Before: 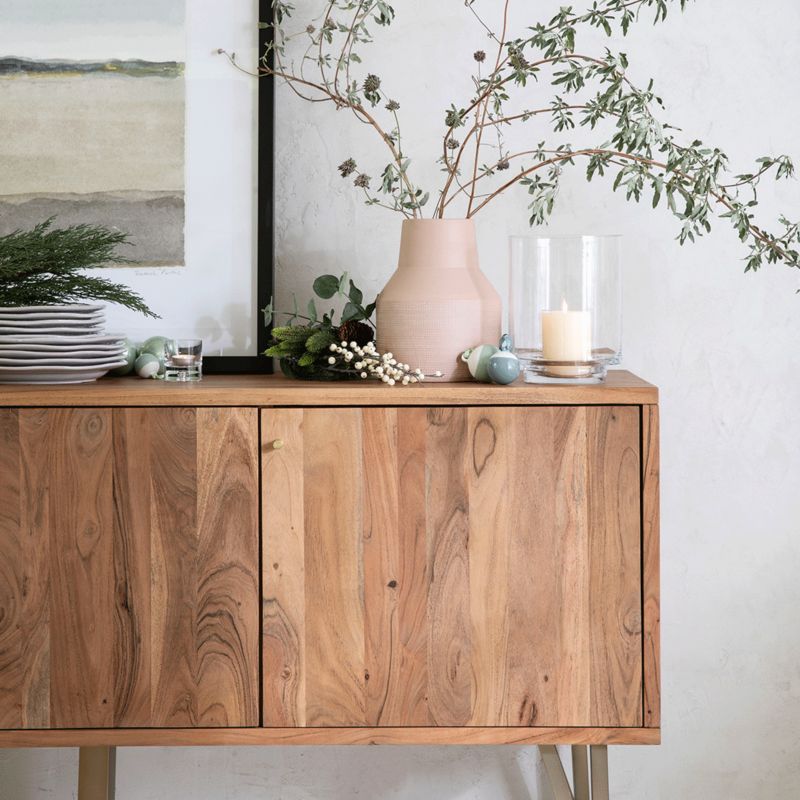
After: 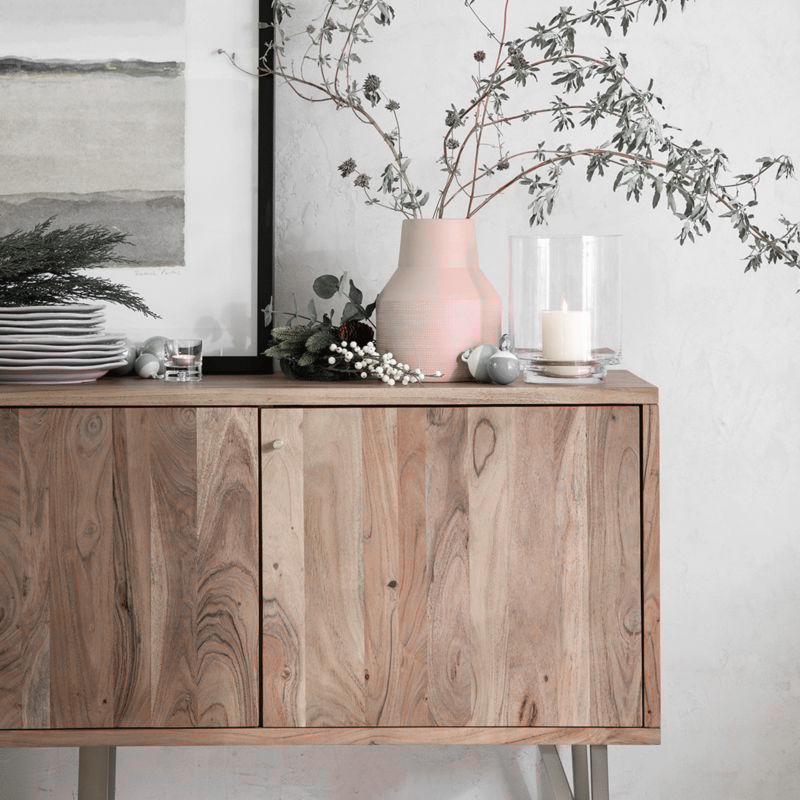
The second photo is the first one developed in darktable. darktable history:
color zones: curves: ch1 [(0, 0.831) (0.08, 0.771) (0.157, 0.268) (0.241, 0.207) (0.562, -0.005) (0.714, -0.013) (0.876, 0.01) (1, 0.831)]
white balance: red 1, blue 1
